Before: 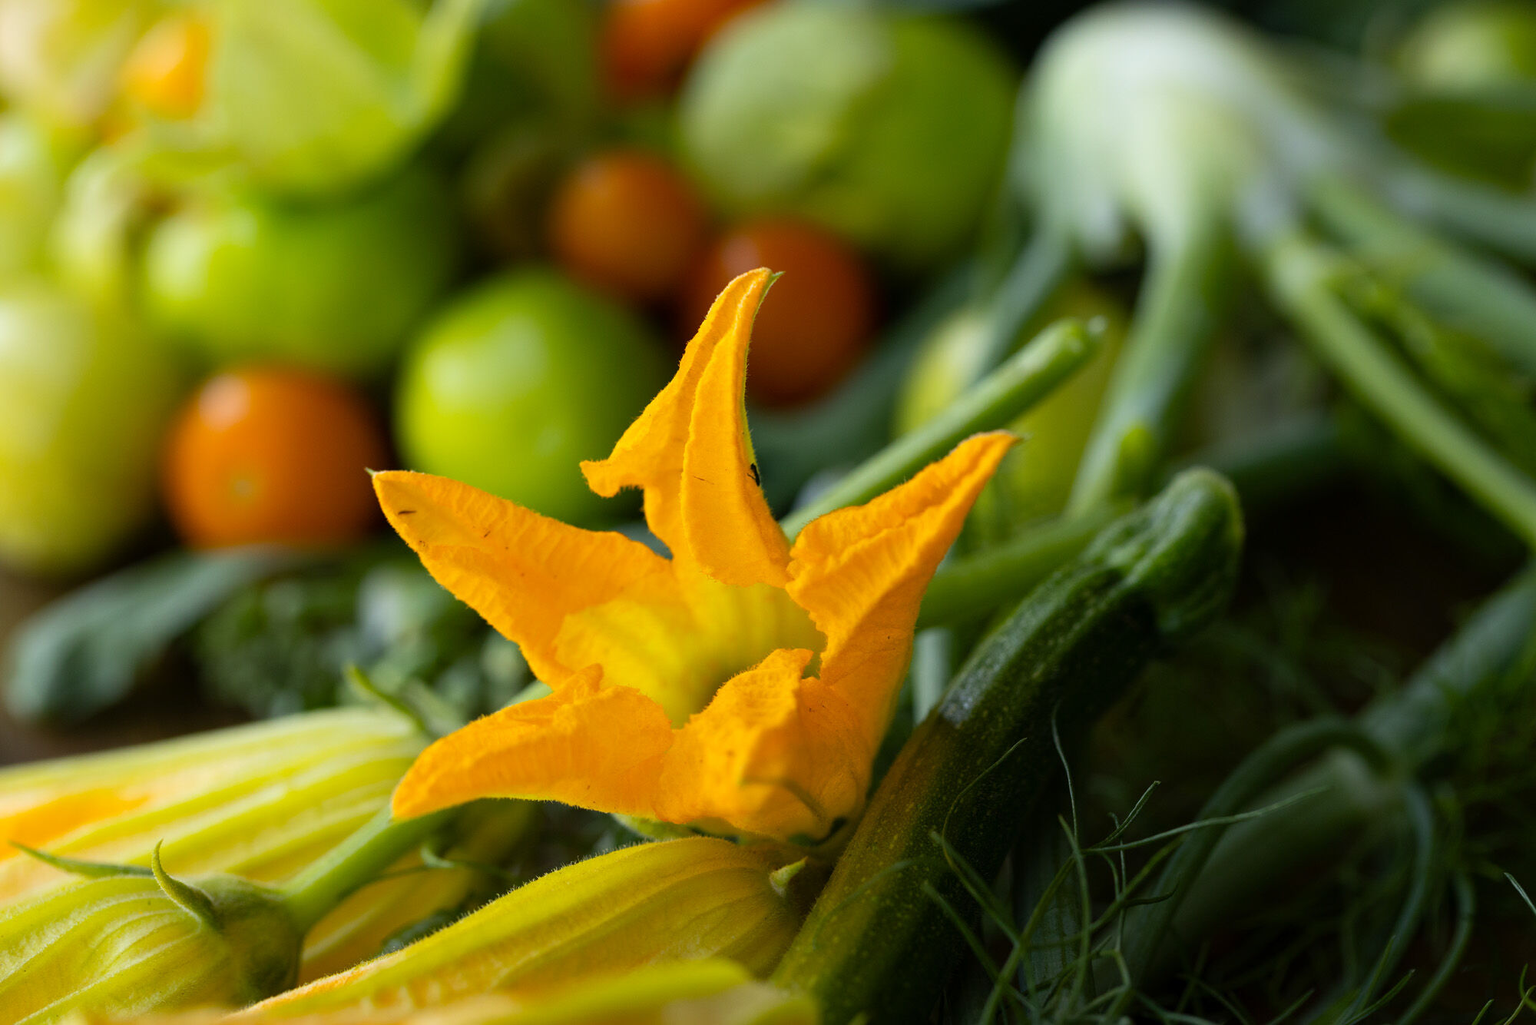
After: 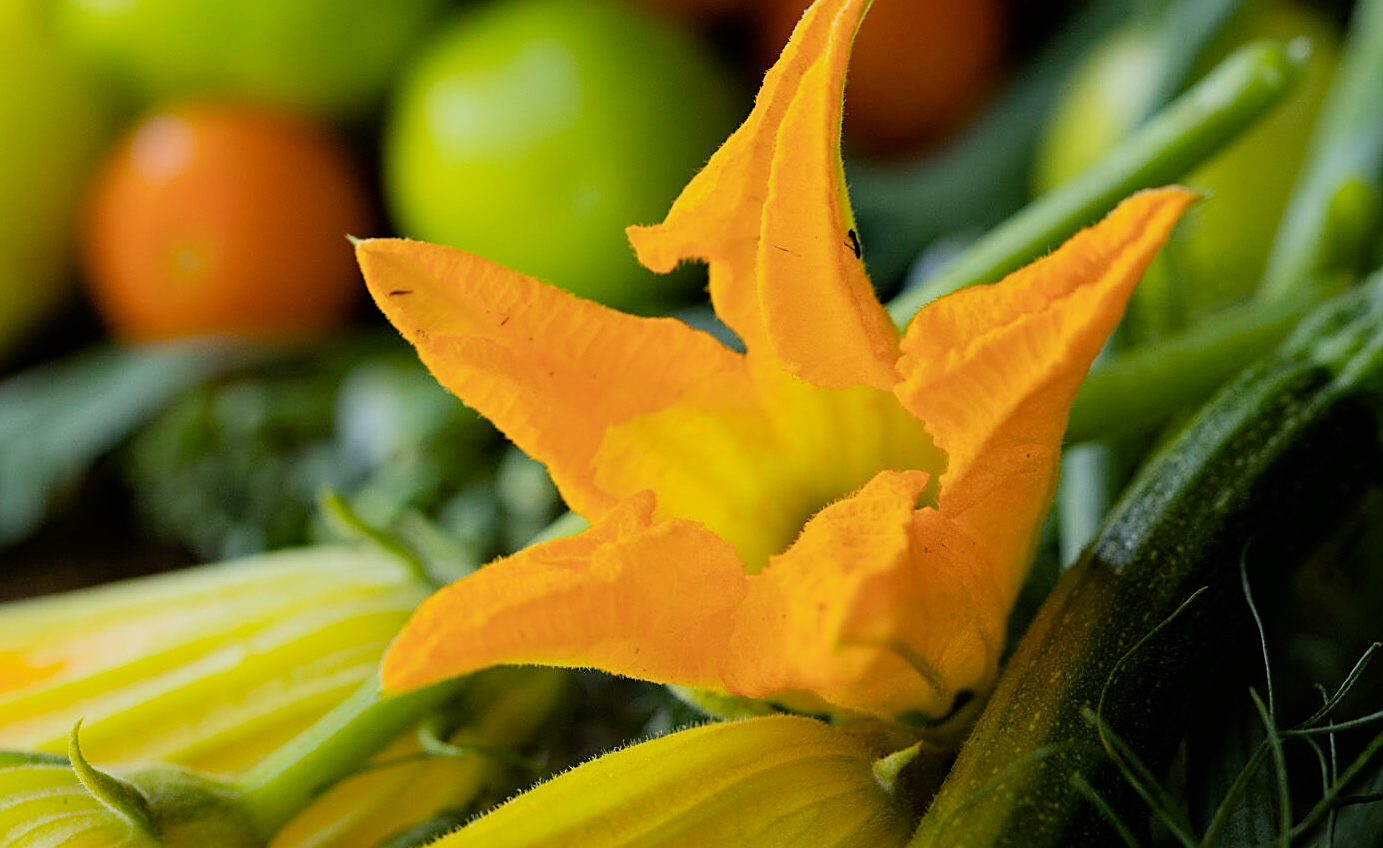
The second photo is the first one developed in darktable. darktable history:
exposure: exposure 0.379 EV, compensate exposure bias true, compensate highlight preservation false
crop: left 6.478%, top 28.065%, right 24.34%, bottom 8.365%
filmic rgb: black relative exposure -7.86 EV, white relative exposure 4.25 EV, threshold 2.96 EV, hardness 3.85, enable highlight reconstruction true
sharpen: on, module defaults
haze removal: compatibility mode true, adaptive false
